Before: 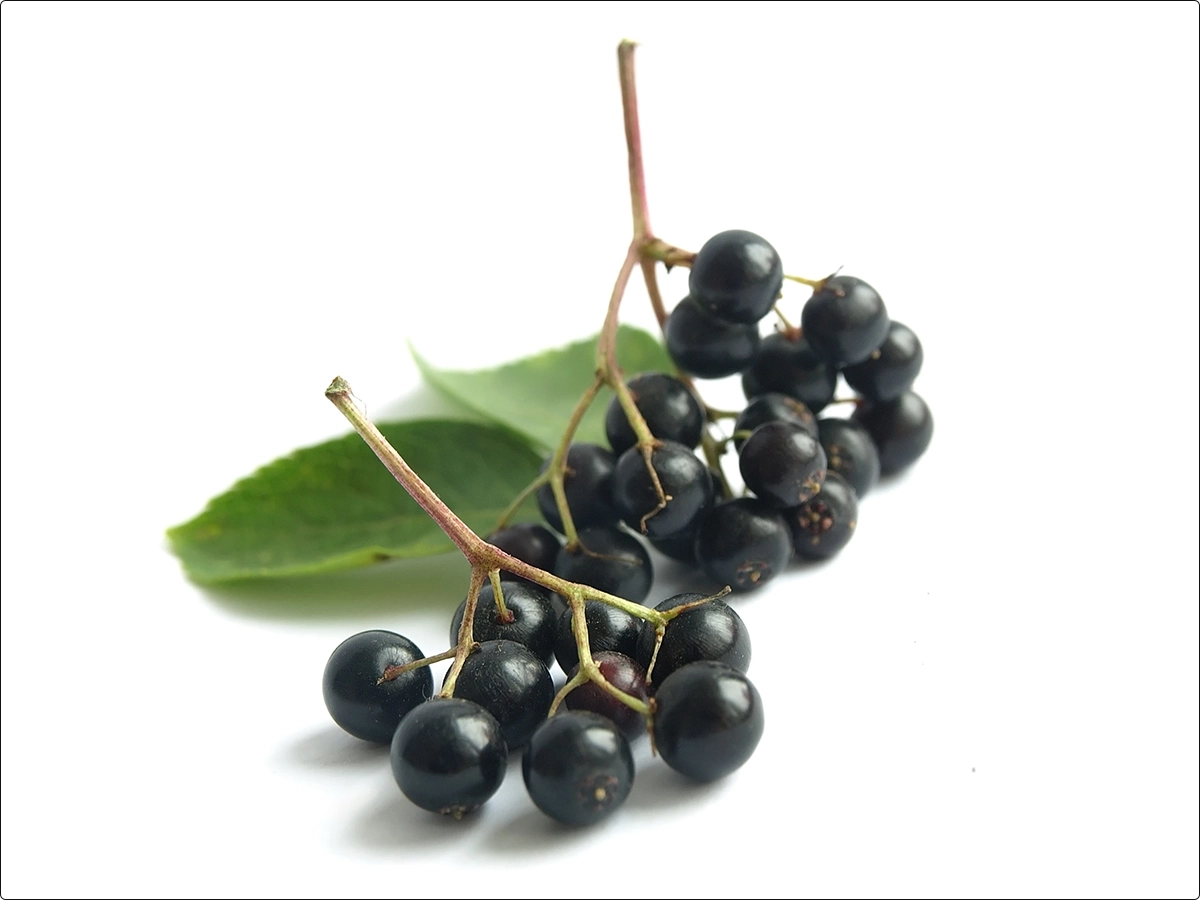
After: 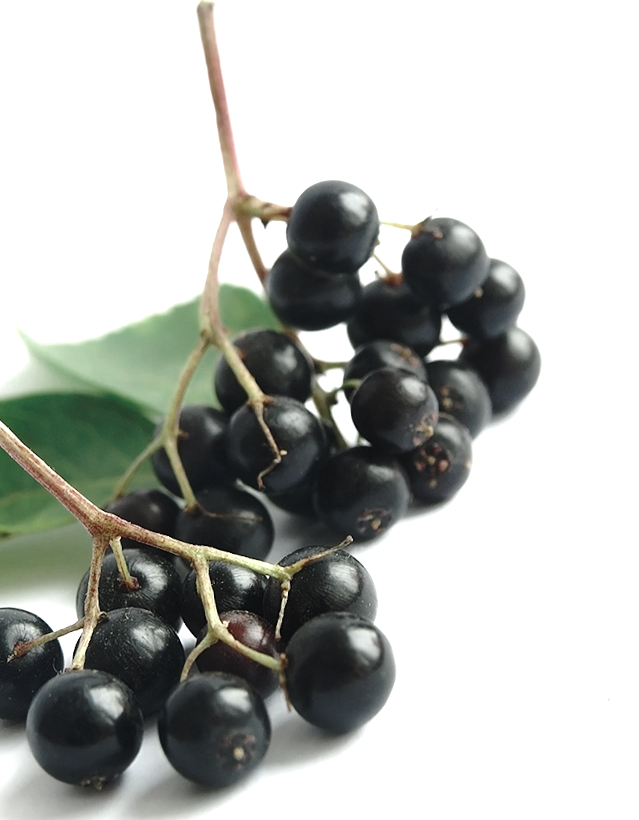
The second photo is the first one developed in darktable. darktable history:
exposure: exposure 0.493 EV, compensate highlight preservation false
crop: left 31.458%, top 0%, right 11.876%
contrast equalizer: octaves 7, y [[0.6 ×6], [0.55 ×6], [0 ×6], [0 ×6], [0 ×6]], mix -0.3
color zones: curves: ch0 [(0, 0.5) (0.125, 0.4) (0.25, 0.5) (0.375, 0.4) (0.5, 0.4) (0.625, 0.35) (0.75, 0.35) (0.875, 0.5)]; ch1 [(0, 0.35) (0.125, 0.45) (0.25, 0.35) (0.375, 0.35) (0.5, 0.35) (0.625, 0.35) (0.75, 0.45) (0.875, 0.35)]; ch2 [(0, 0.6) (0.125, 0.5) (0.25, 0.5) (0.375, 0.6) (0.5, 0.6) (0.625, 0.5) (0.75, 0.5) (0.875, 0.5)]
contrast brightness saturation: saturation -0.17
base curve: curves: ch0 [(0, 0) (0.073, 0.04) (0.157, 0.139) (0.492, 0.492) (0.758, 0.758) (1, 1)], preserve colors none
rotate and perspective: rotation -4.57°, crop left 0.054, crop right 0.944, crop top 0.087, crop bottom 0.914
